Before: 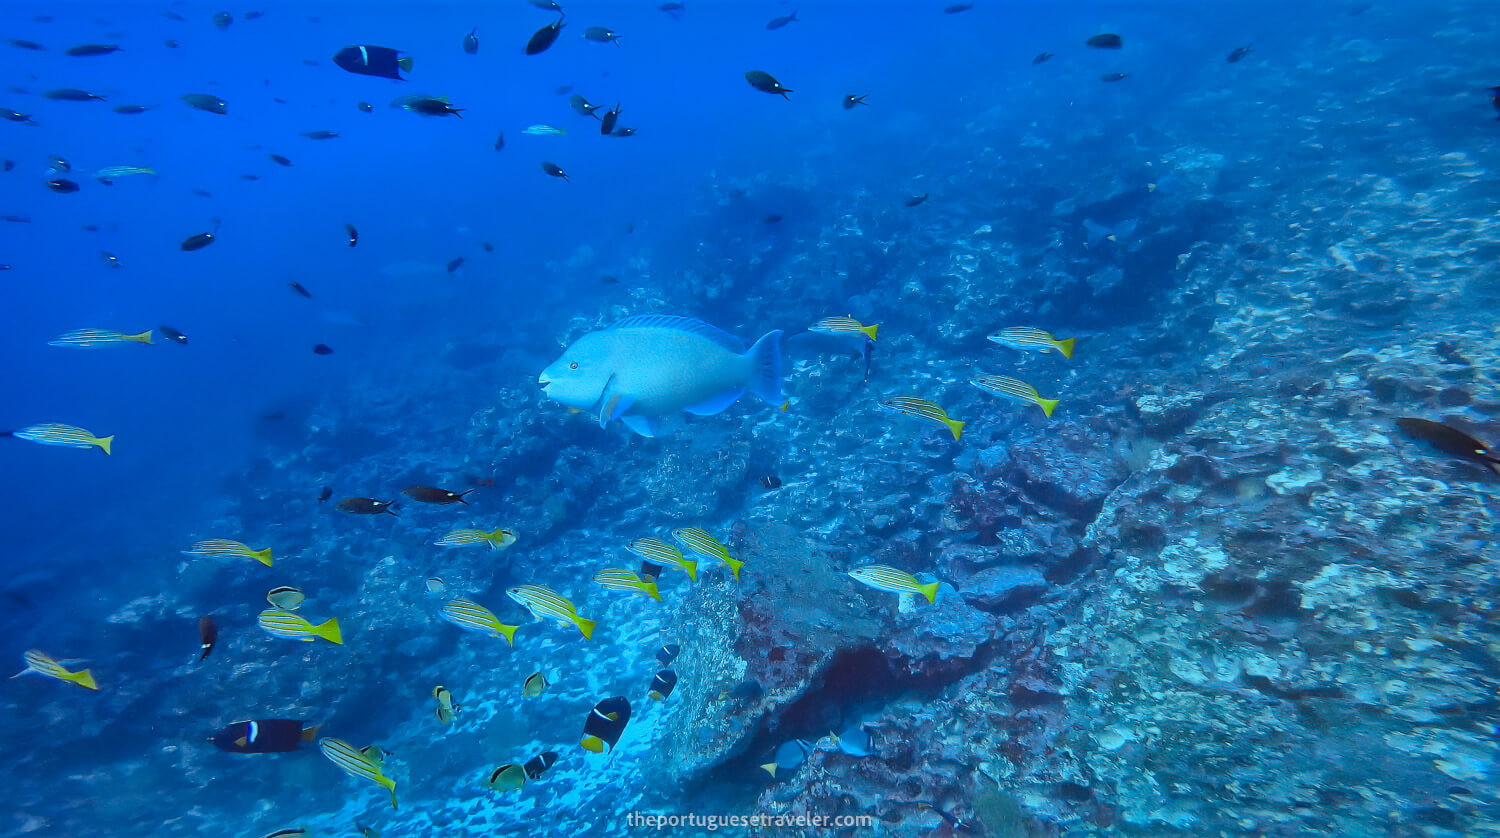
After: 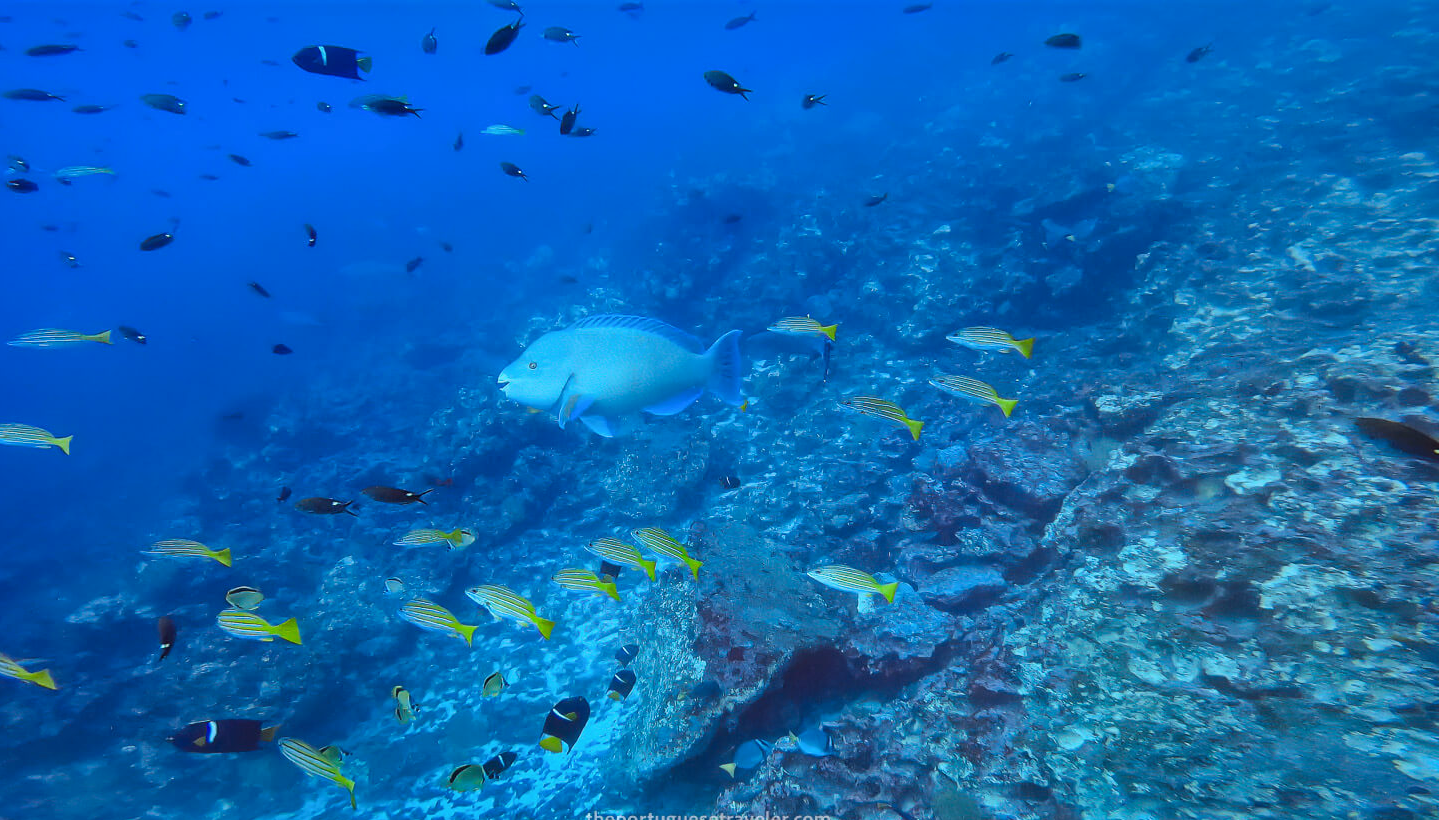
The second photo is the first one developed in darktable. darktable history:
crop and rotate: left 2.76%, right 1.283%, bottom 2.045%
tone curve: curves: ch0 [(0, 0) (0.003, 0.003) (0.011, 0.011) (0.025, 0.025) (0.044, 0.044) (0.069, 0.069) (0.1, 0.099) (0.136, 0.135) (0.177, 0.177) (0.224, 0.224) (0.277, 0.276) (0.335, 0.334) (0.399, 0.398) (0.468, 0.467) (0.543, 0.547) (0.623, 0.626) (0.709, 0.712) (0.801, 0.802) (0.898, 0.898) (1, 1)], preserve colors none
